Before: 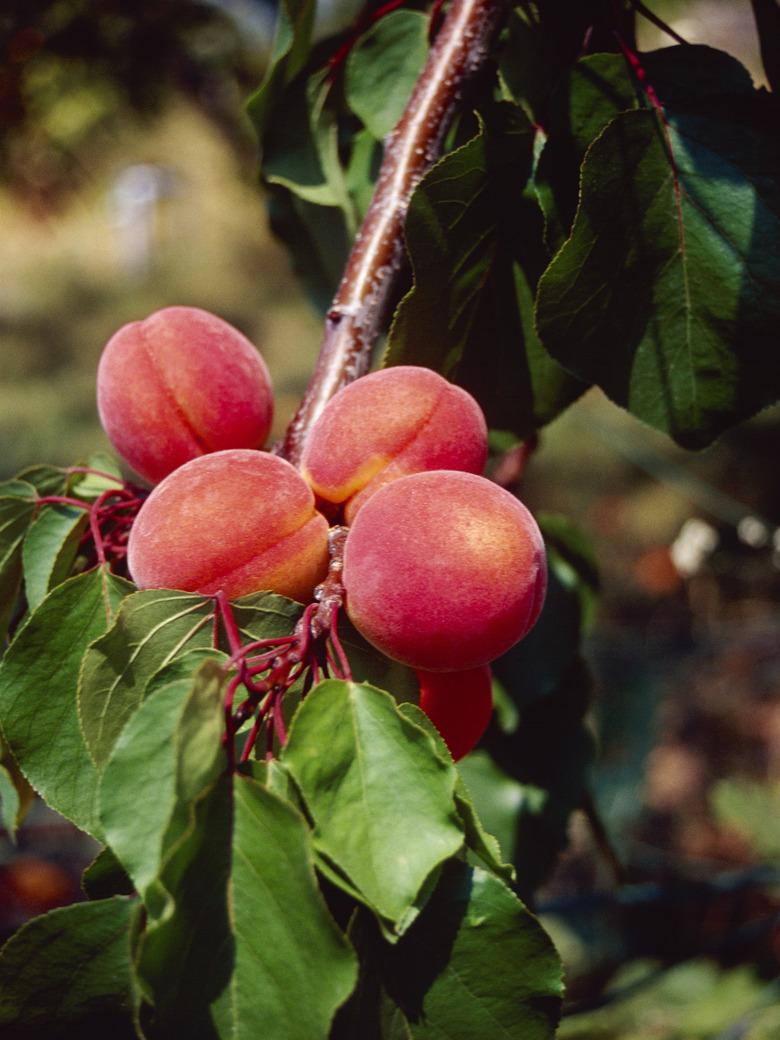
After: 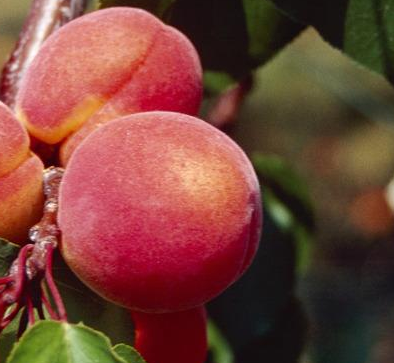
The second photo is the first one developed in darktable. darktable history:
crop: left 36.558%, top 34.545%, right 12.919%, bottom 30.518%
